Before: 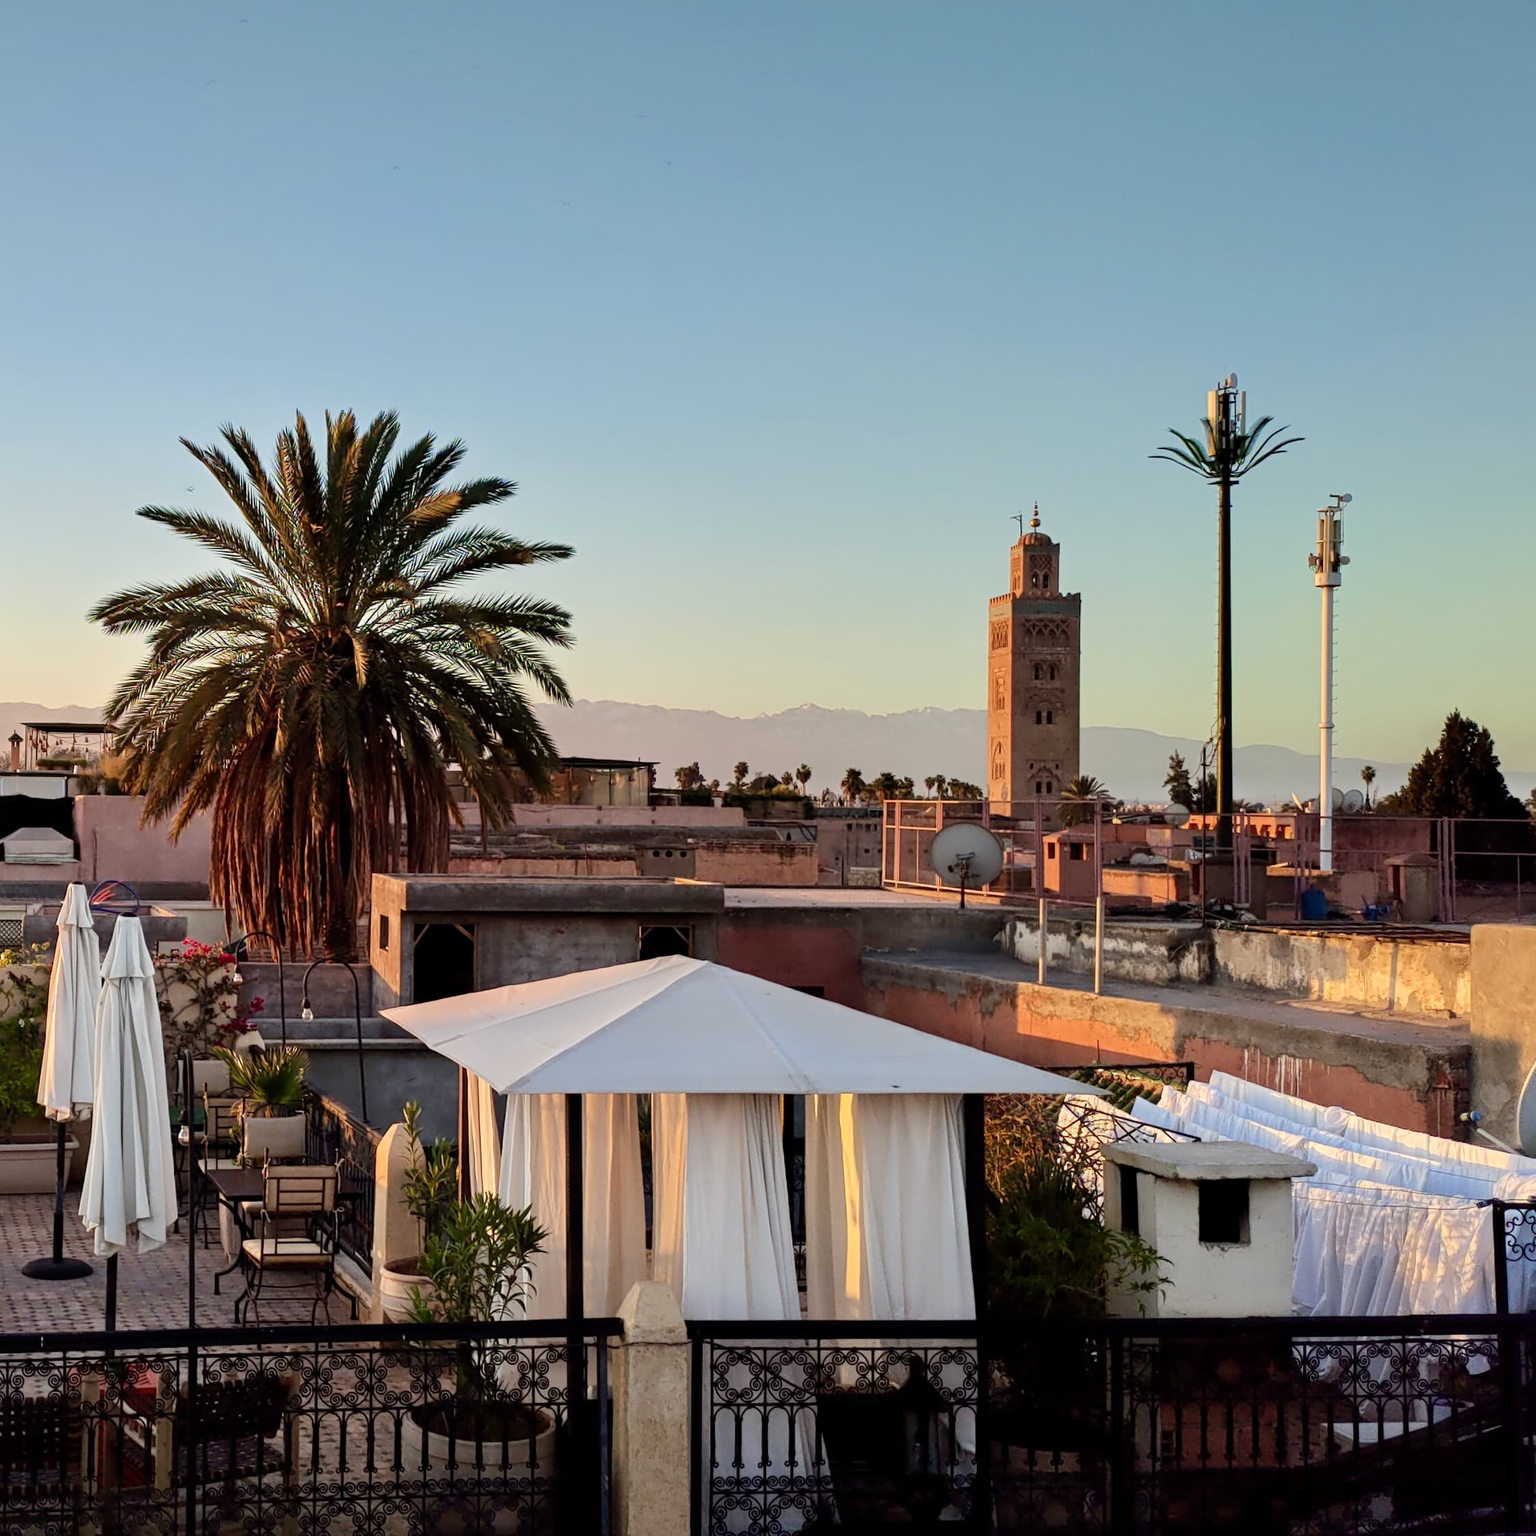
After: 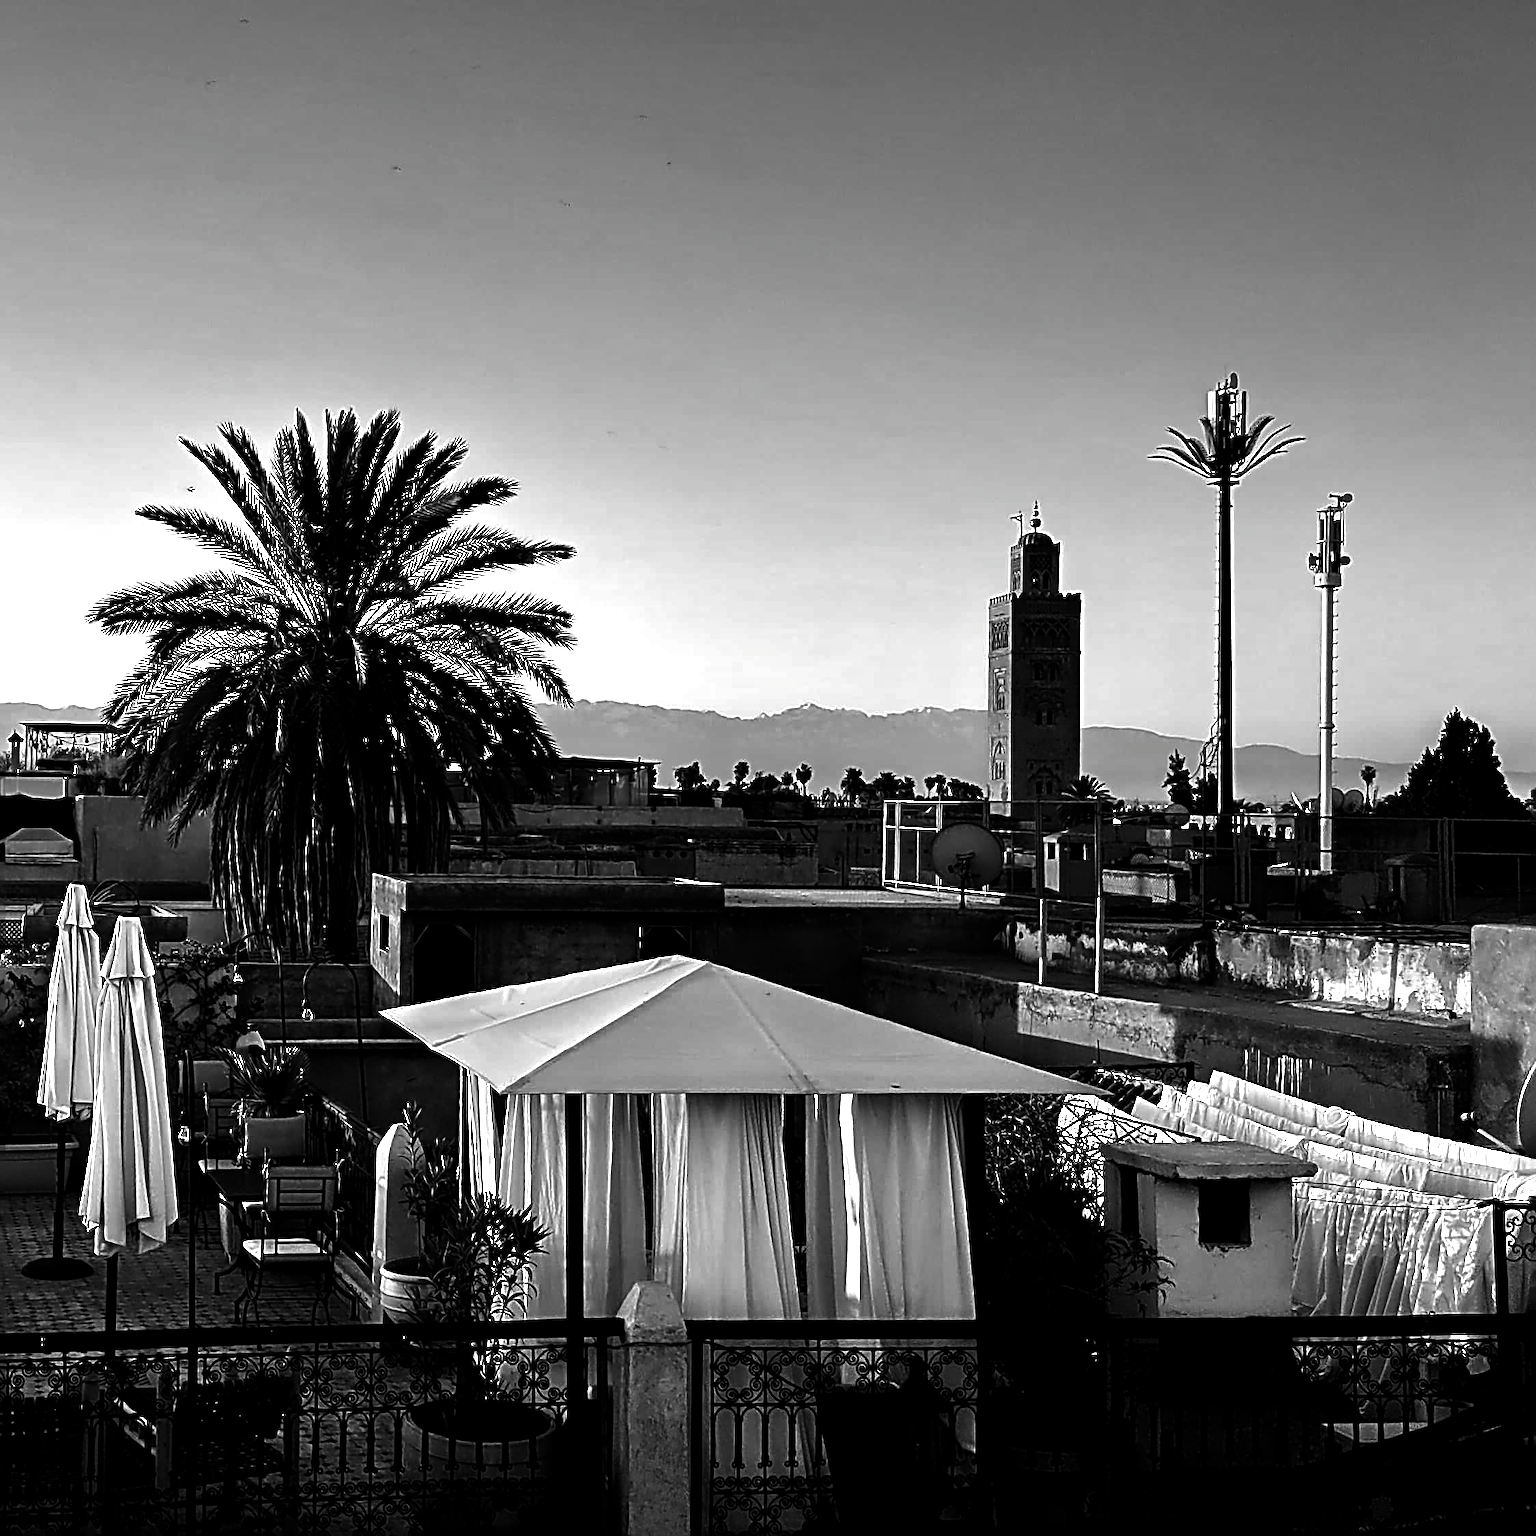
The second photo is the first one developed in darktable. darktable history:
sharpen: radius 3.007, amount 0.773
exposure: black level correction 0, exposure 0.7 EV, compensate exposure bias true, compensate highlight preservation false
contrast brightness saturation: contrast 0.021, brightness -0.99, saturation -0.999
